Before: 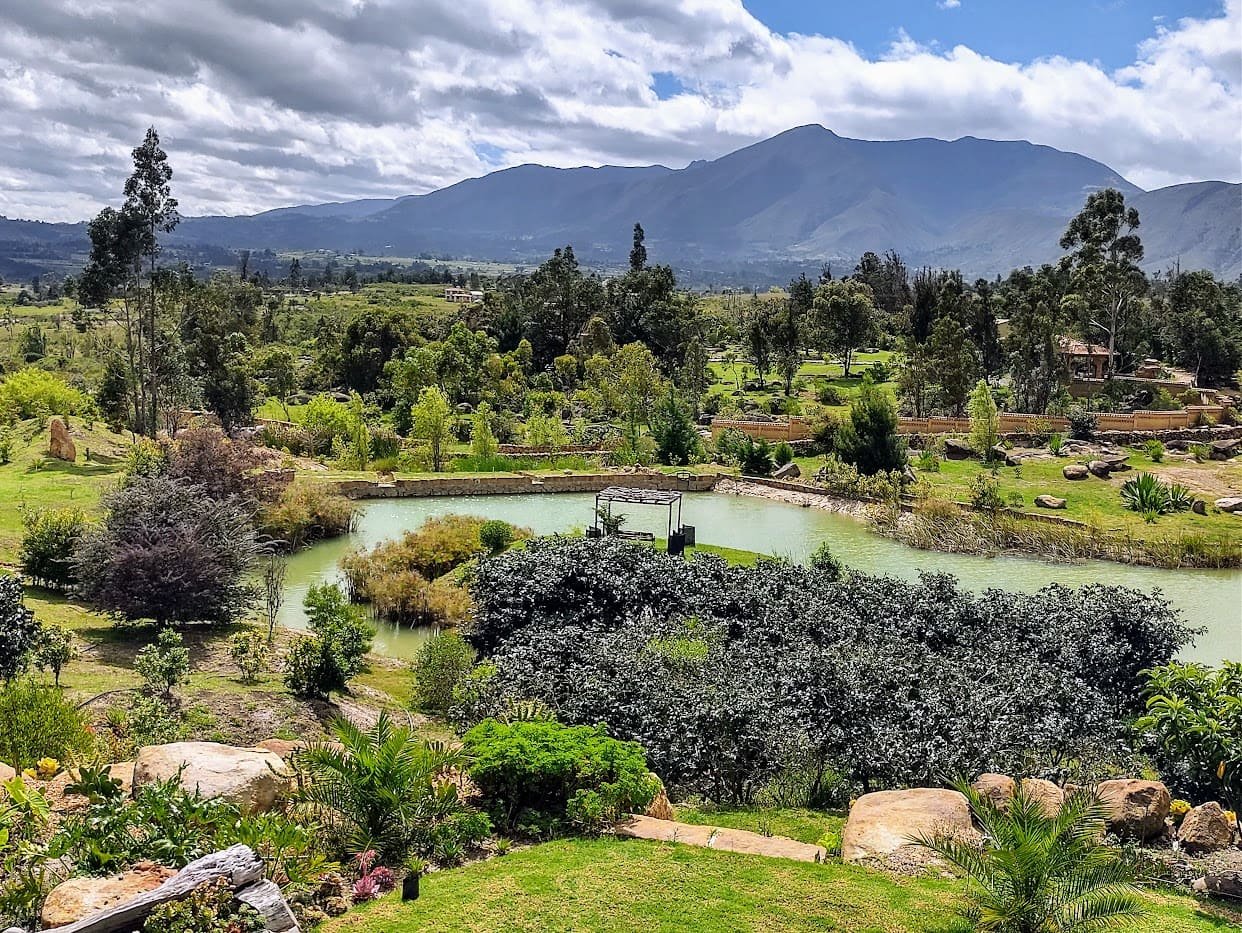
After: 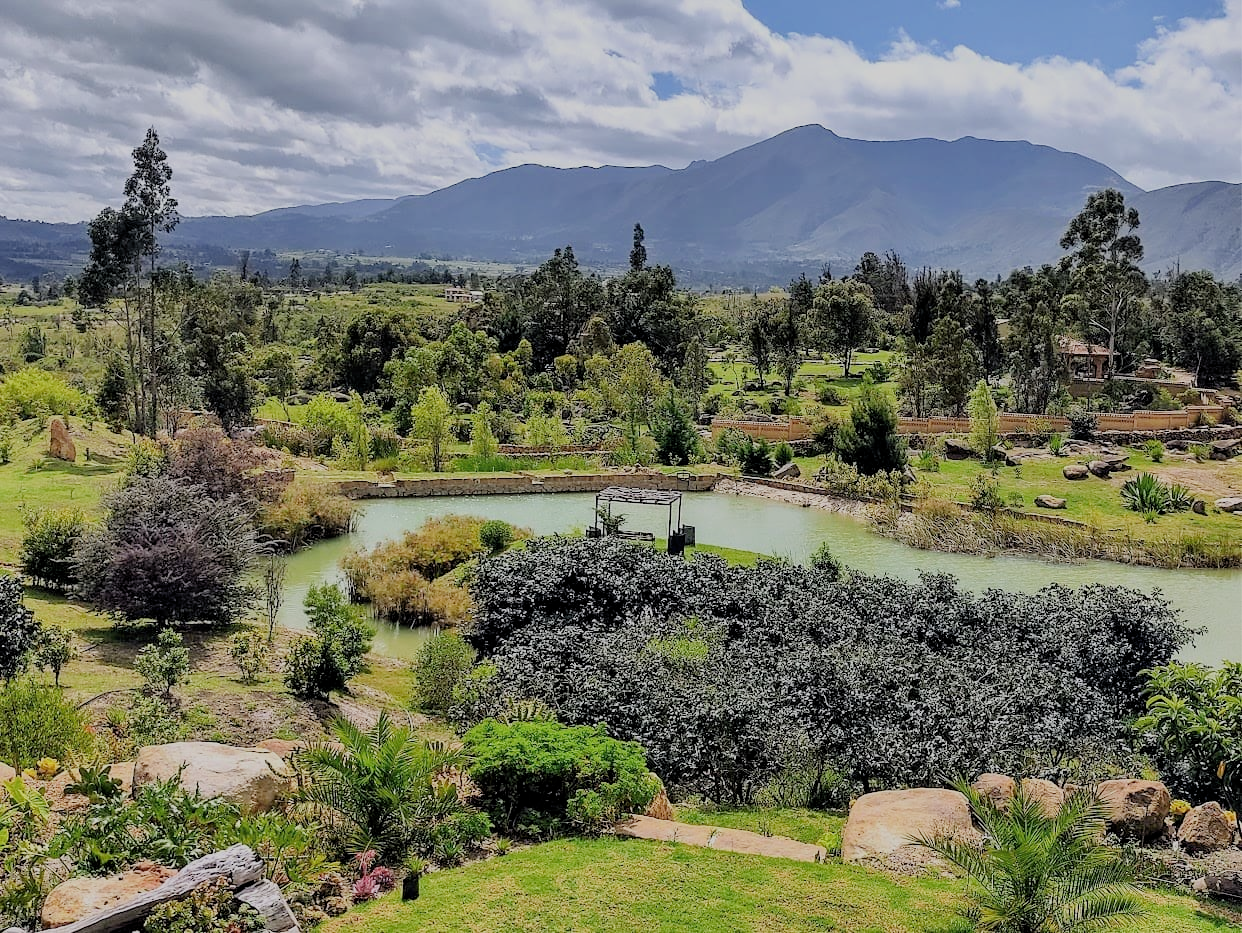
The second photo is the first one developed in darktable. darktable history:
filmic rgb: black relative exposure -8.86 EV, white relative exposure 4.98 EV, target black luminance 0%, hardness 3.79, latitude 66.35%, contrast 0.819, highlights saturation mix 11.41%, shadows ↔ highlights balance 20.55%
exposure: exposure 0.198 EV, compensate highlight preservation false
